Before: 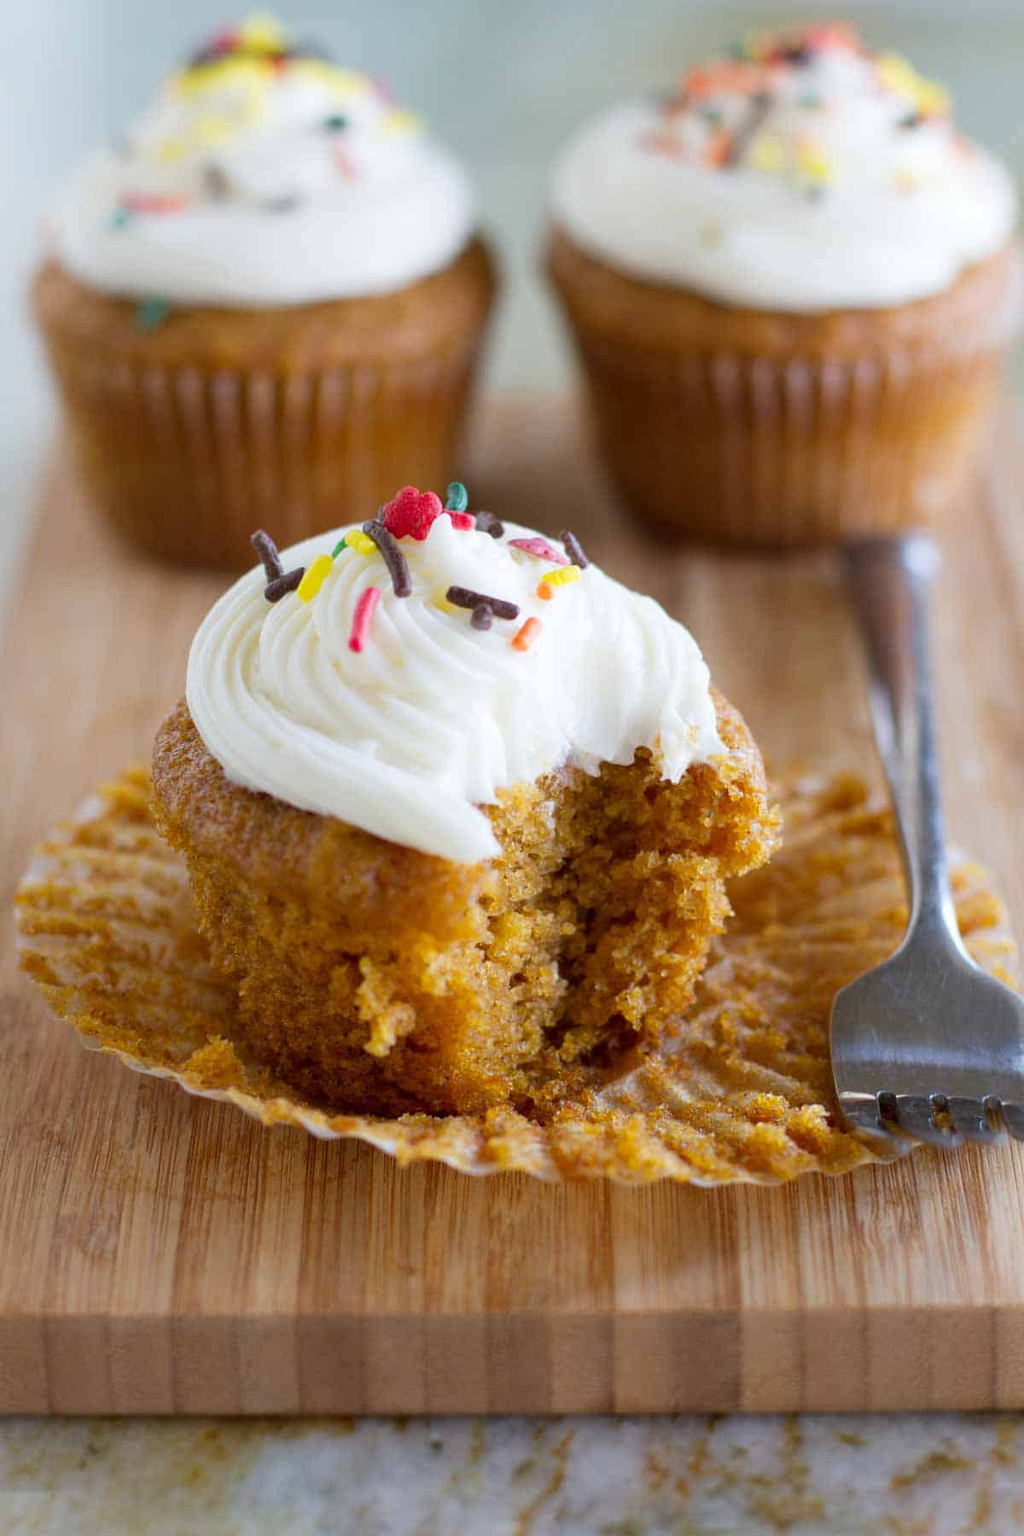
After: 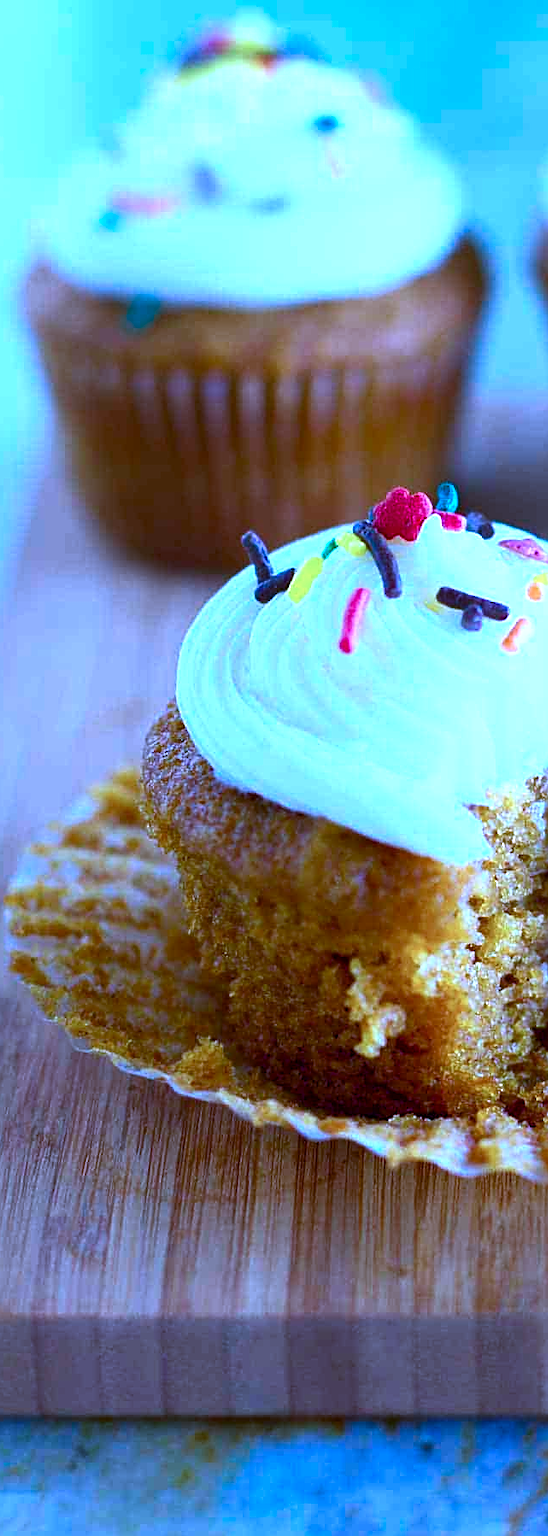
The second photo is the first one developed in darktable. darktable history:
sharpen: on, module defaults
color correction: highlights a* 7.35, highlights b* 4.11
color balance rgb: shadows lift › chroma 0.766%, shadows lift › hue 112.58°, perceptual saturation grading › global saturation 20%, perceptual saturation grading › highlights -25.188%, perceptual saturation grading › shadows 50.11%, perceptual brilliance grading › global brilliance 20.522%, perceptual brilliance grading › shadows -39.825%, global vibrance 27.153%
contrast brightness saturation: contrast 0.03, brightness -0.042
crop: left 1.021%, right 45.409%, bottom 0.083%
color calibration: illuminant as shot in camera, x 0.464, y 0.419, temperature 2687.51 K
